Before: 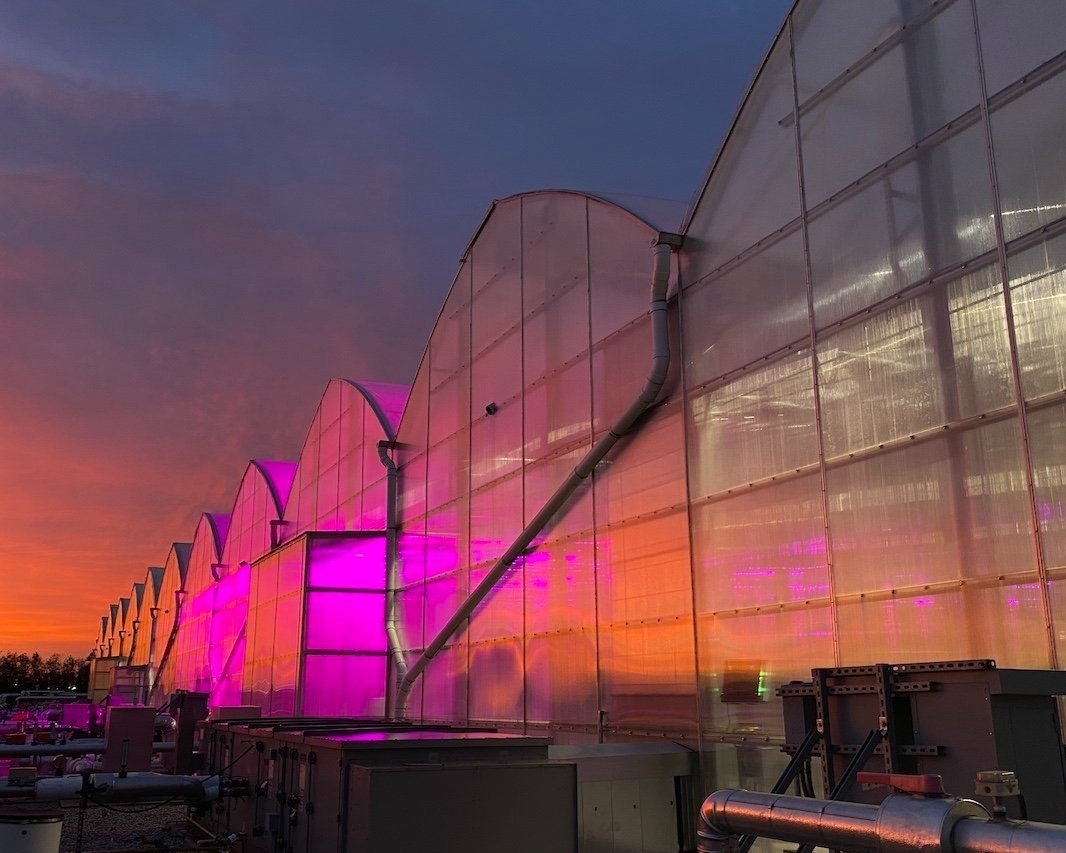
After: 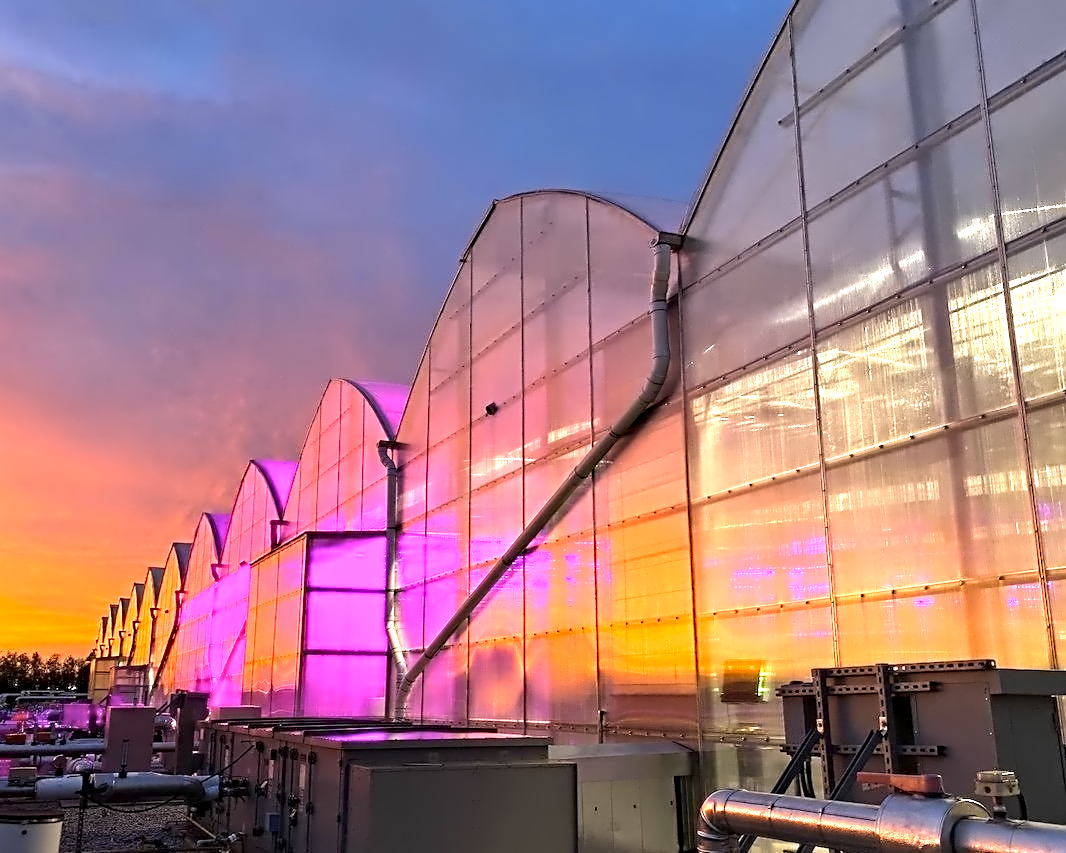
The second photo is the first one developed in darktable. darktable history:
color contrast: green-magenta contrast 0.85, blue-yellow contrast 1.25, unbound 0
exposure: exposure 1.5 EV, compensate highlight preservation false
contrast equalizer: octaves 7, y [[0.5, 0.542, 0.583, 0.625, 0.667, 0.708], [0.5 ×6], [0.5 ×6], [0, 0.033, 0.067, 0.1, 0.133, 0.167], [0, 0.05, 0.1, 0.15, 0.2, 0.25]]
